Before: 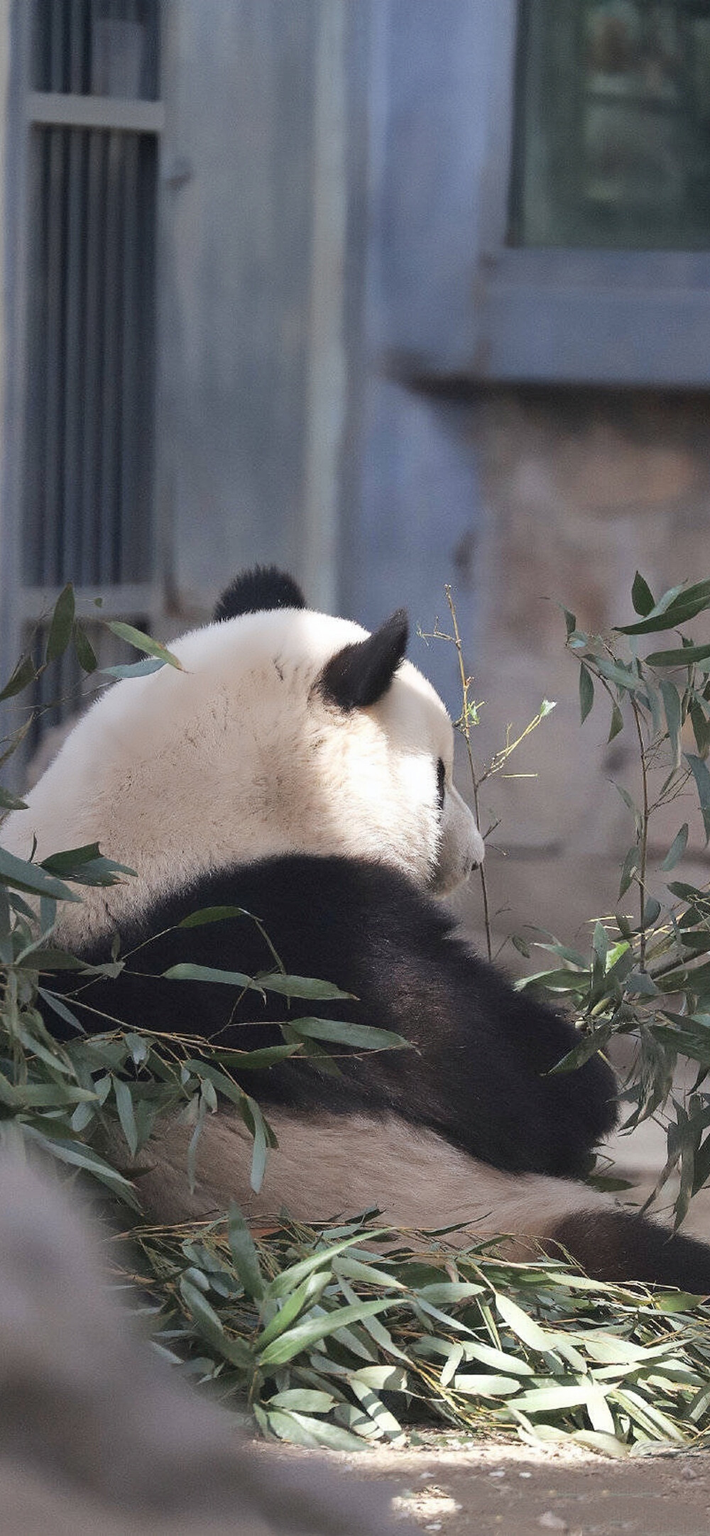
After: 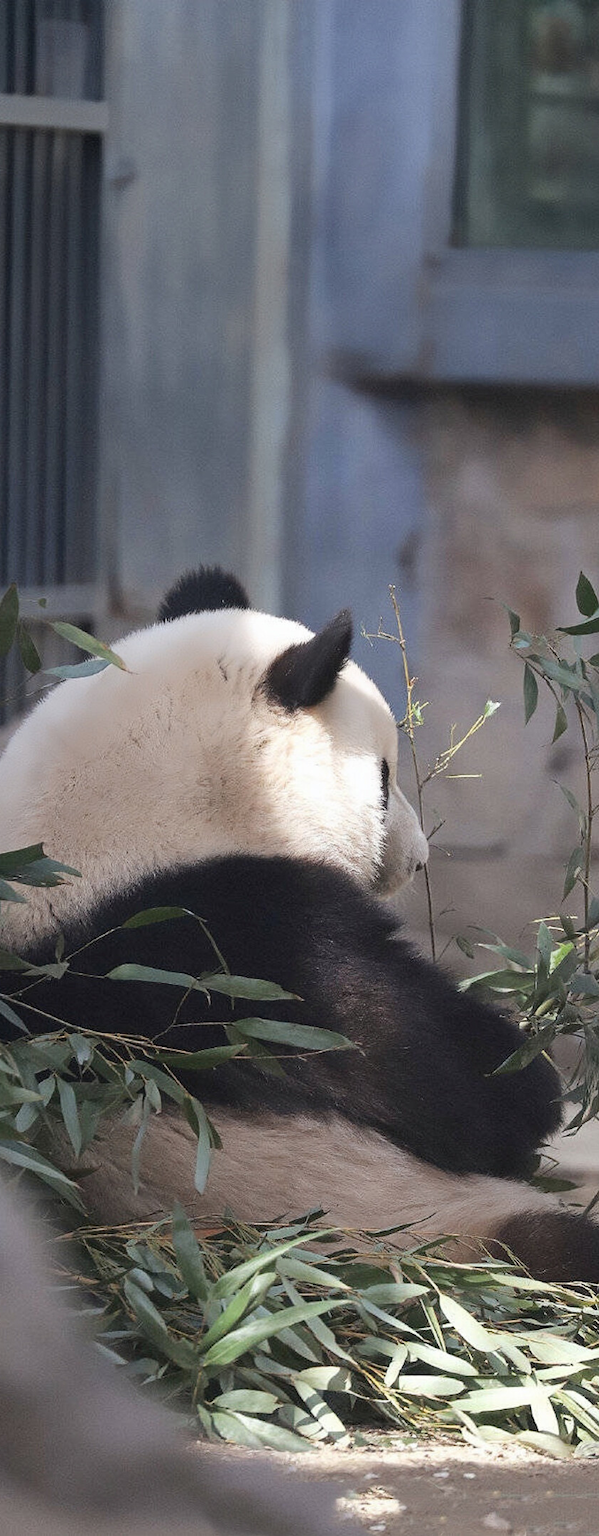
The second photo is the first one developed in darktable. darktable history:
crop: left 7.996%, right 7.516%
contrast equalizer: octaves 7, y [[0.5, 0.5, 0.472, 0.5, 0.5, 0.5], [0.5 ×6], [0.5 ×6], [0 ×6], [0 ×6]], mix 0.284
